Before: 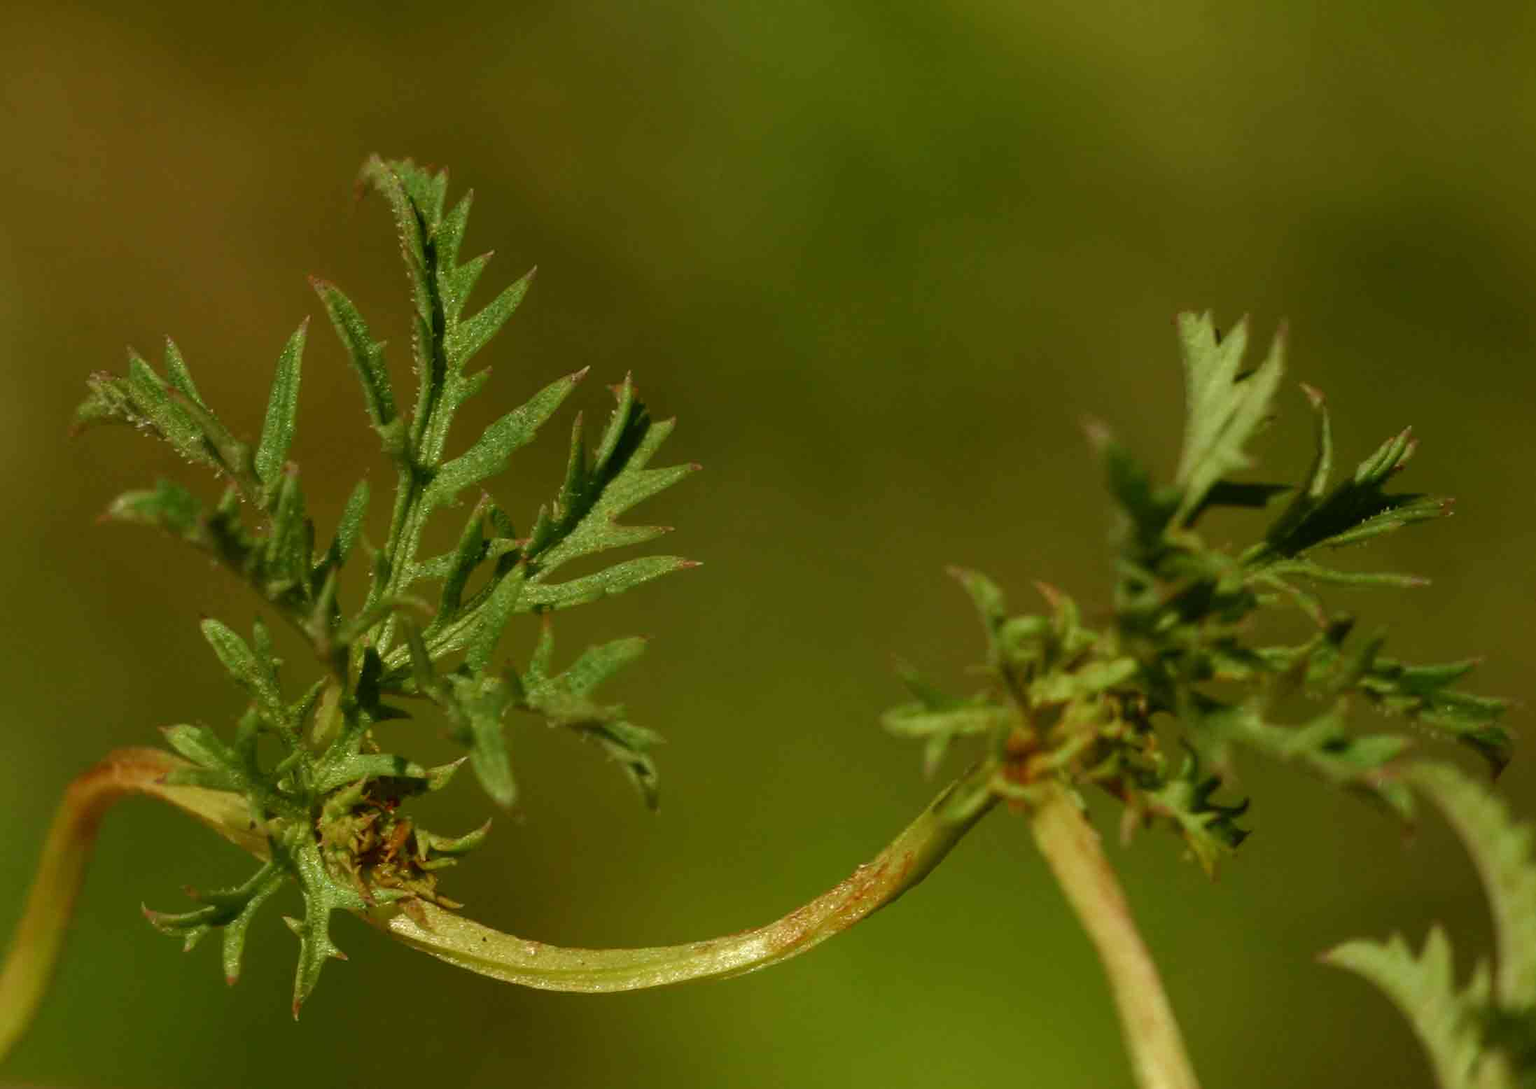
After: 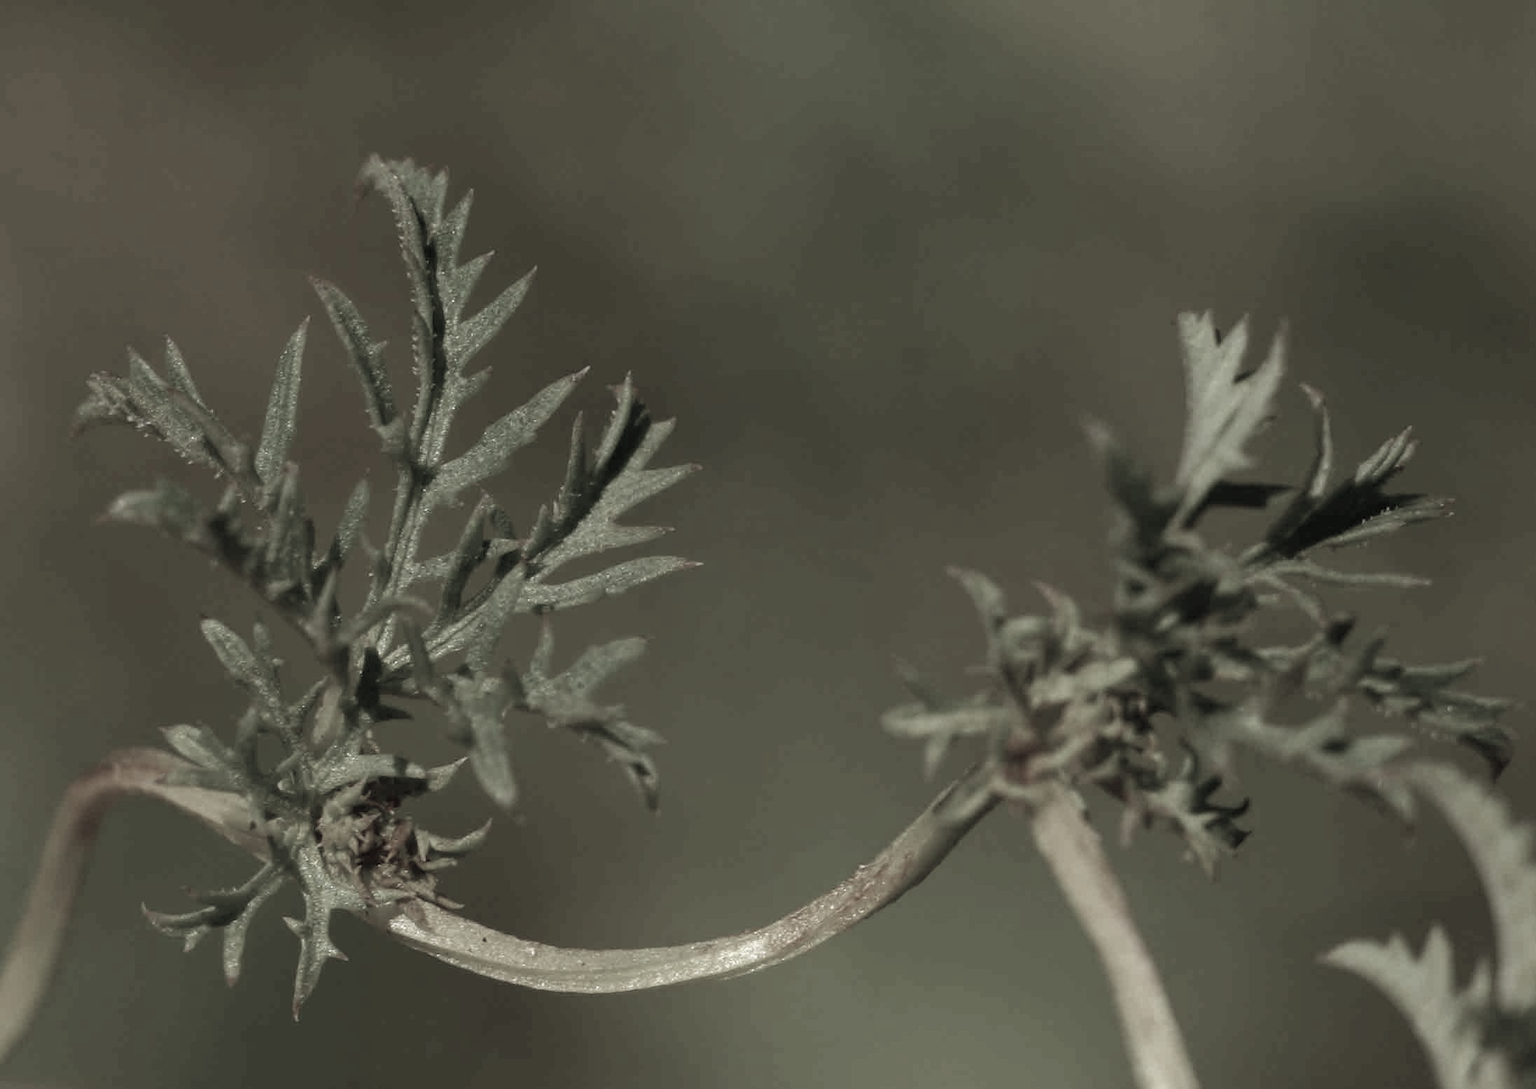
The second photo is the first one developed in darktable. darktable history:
exposure: exposure -0.021 EV, compensate highlight preservation false
color correction: saturation 0.2
